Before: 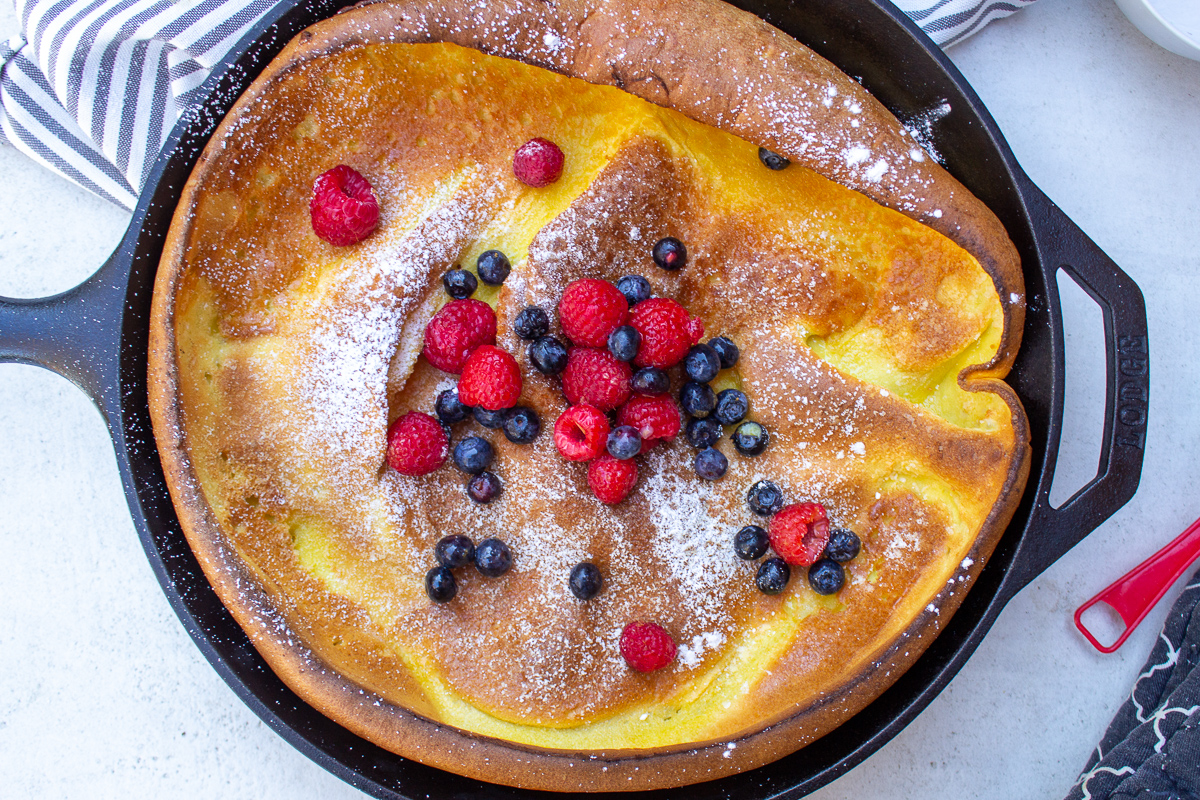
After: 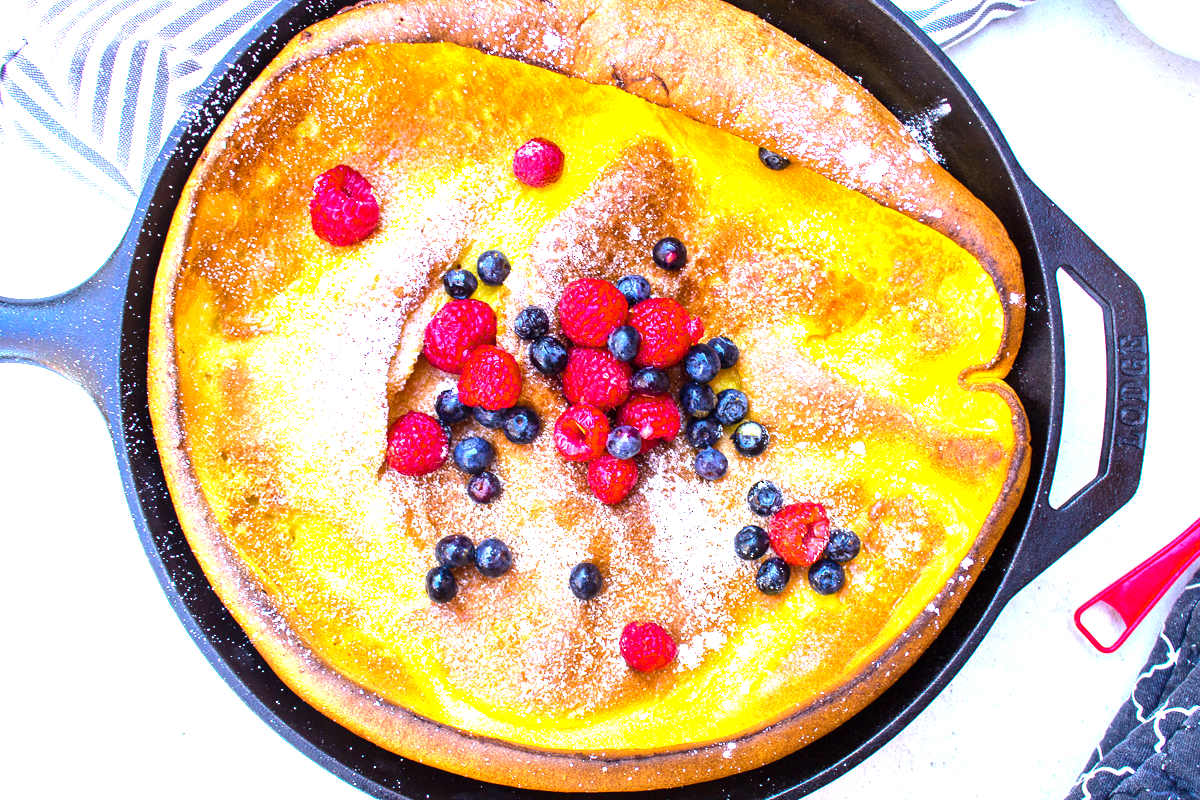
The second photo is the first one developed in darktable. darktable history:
vibrance: vibrance 0%
color balance rgb: linear chroma grading › global chroma 15%, perceptual saturation grading › global saturation 30%
exposure: black level correction 0, exposure 1.2 EV, compensate highlight preservation false
white balance: red 1.004, blue 1.024
tone equalizer: -8 EV -0.417 EV, -7 EV -0.389 EV, -6 EV -0.333 EV, -5 EV -0.222 EV, -3 EV 0.222 EV, -2 EV 0.333 EV, -1 EV 0.389 EV, +0 EV 0.417 EV, edges refinement/feathering 500, mask exposure compensation -1.57 EV, preserve details no
sharpen: radius 2.883, amount 0.868, threshold 47.523
contrast brightness saturation: saturation -0.17
